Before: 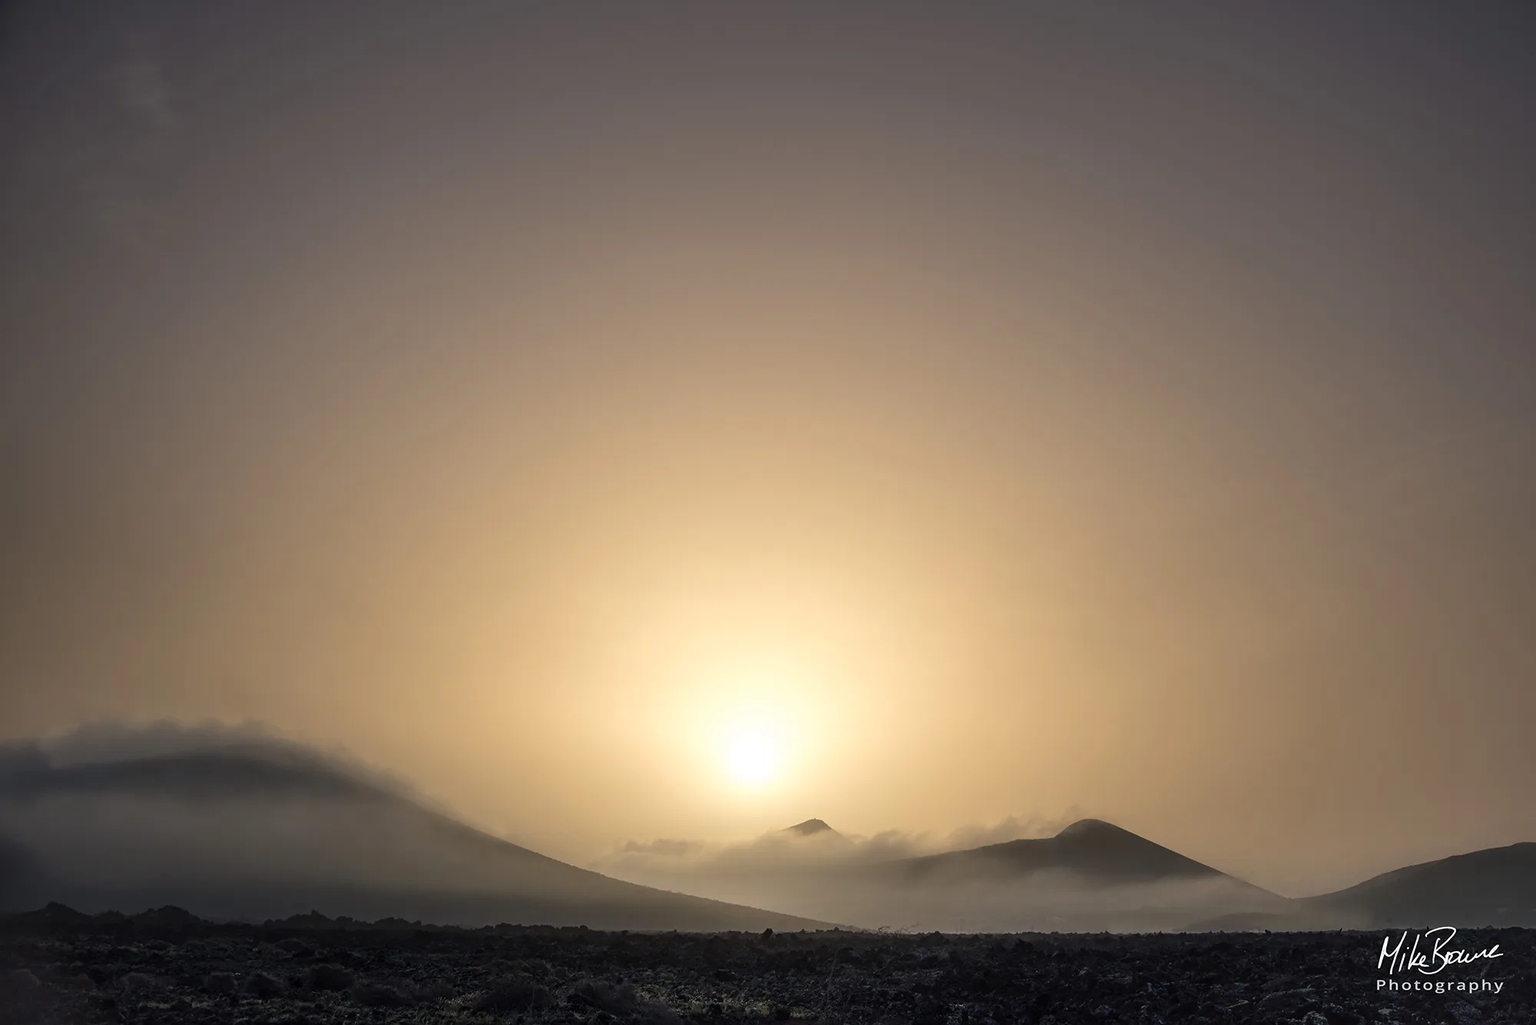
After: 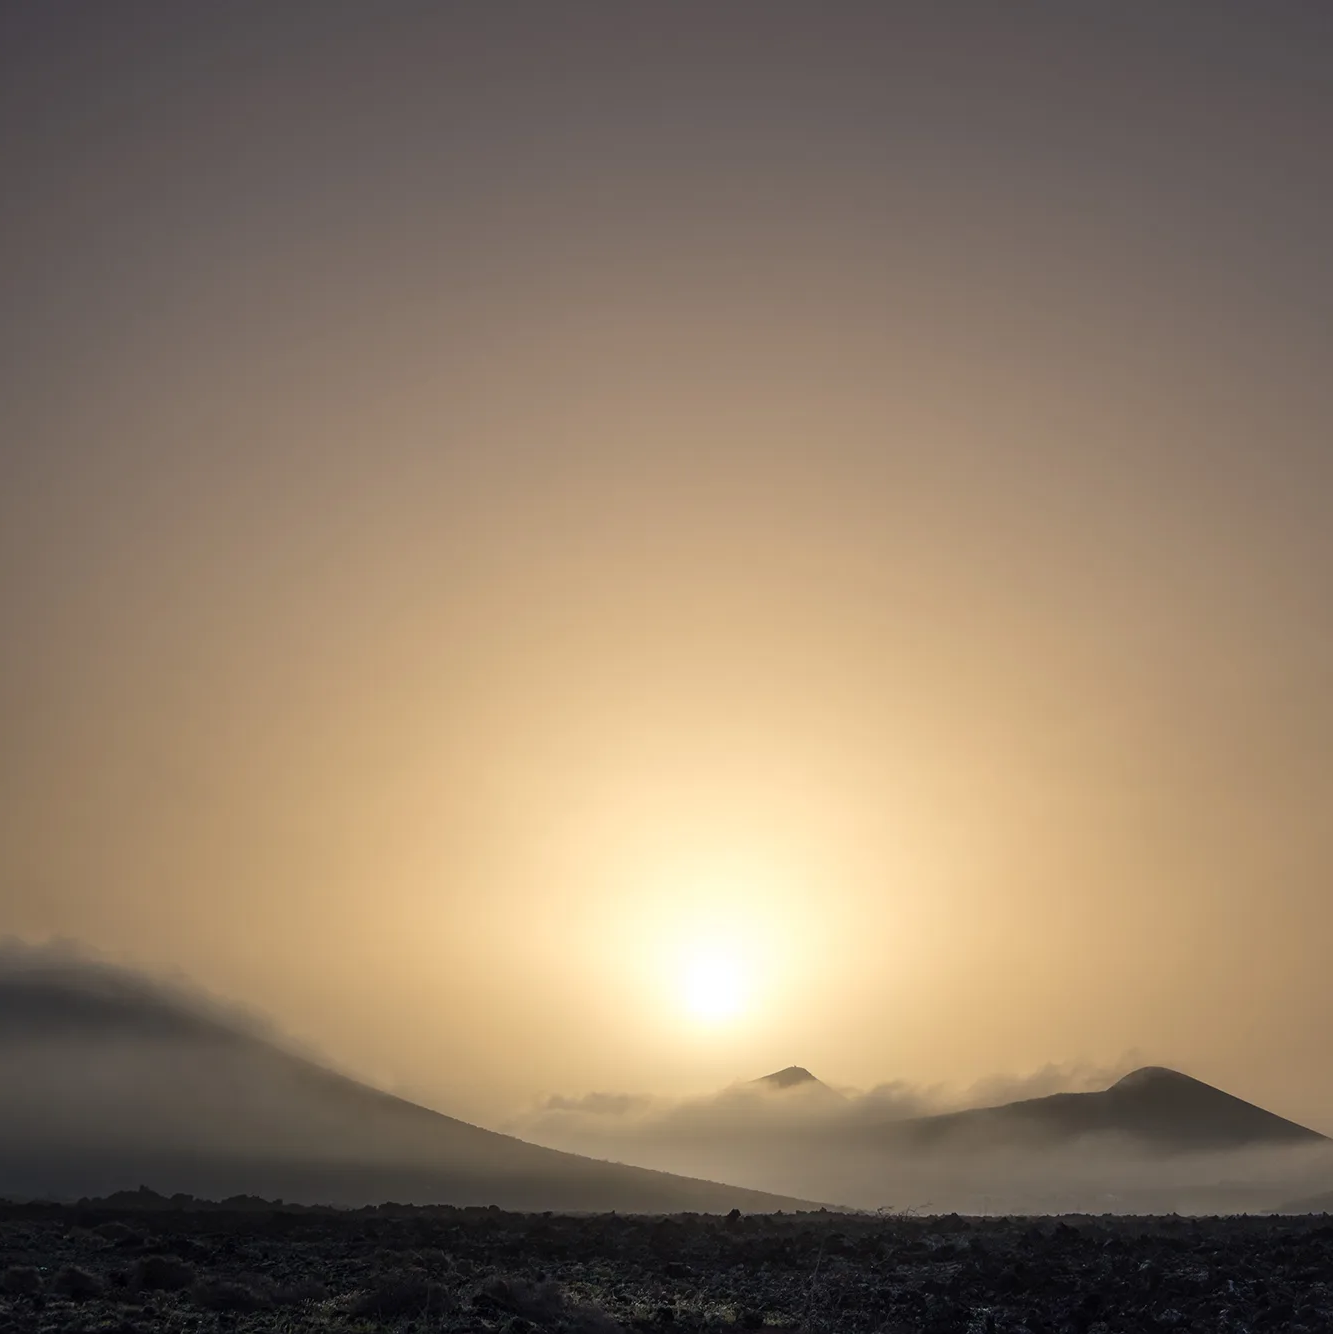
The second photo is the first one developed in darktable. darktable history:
crop and rotate: left 13.331%, right 20.018%
